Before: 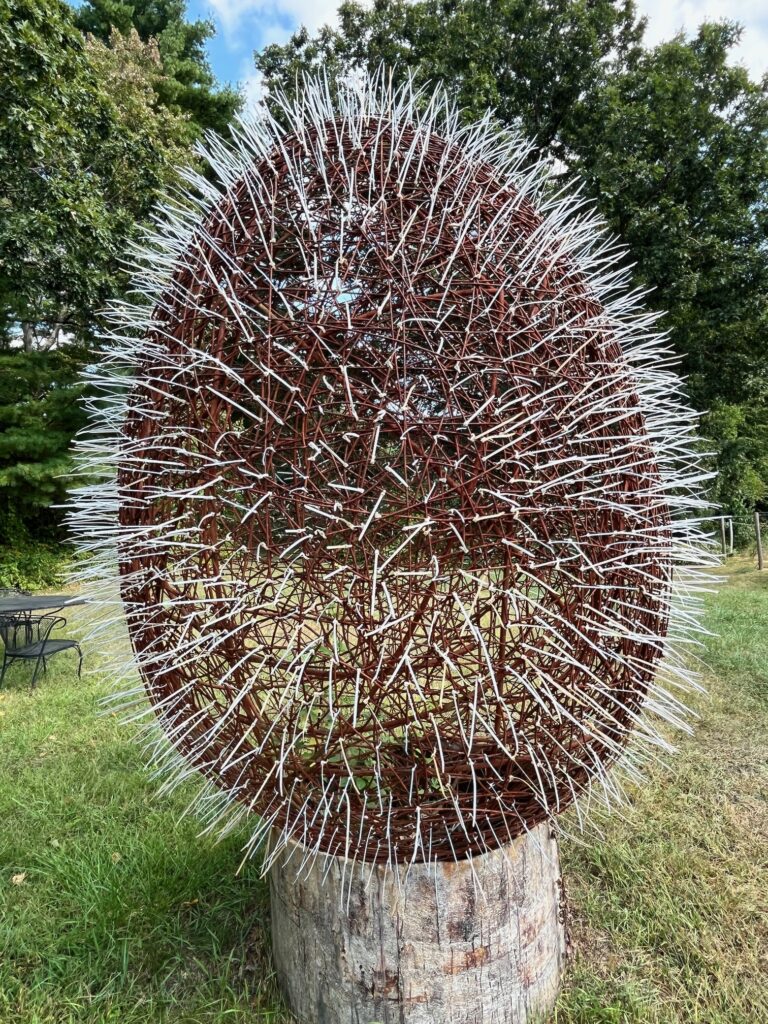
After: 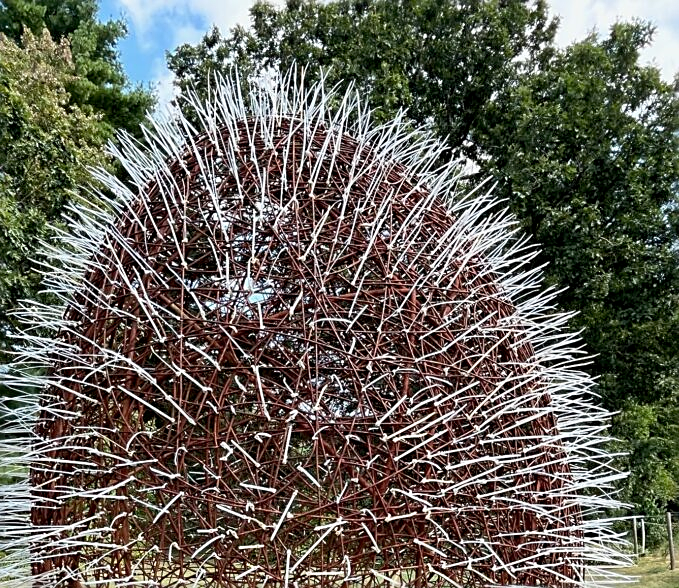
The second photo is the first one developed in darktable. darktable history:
sharpen: on, module defaults
crop and rotate: left 11.574%, bottom 42.543%
